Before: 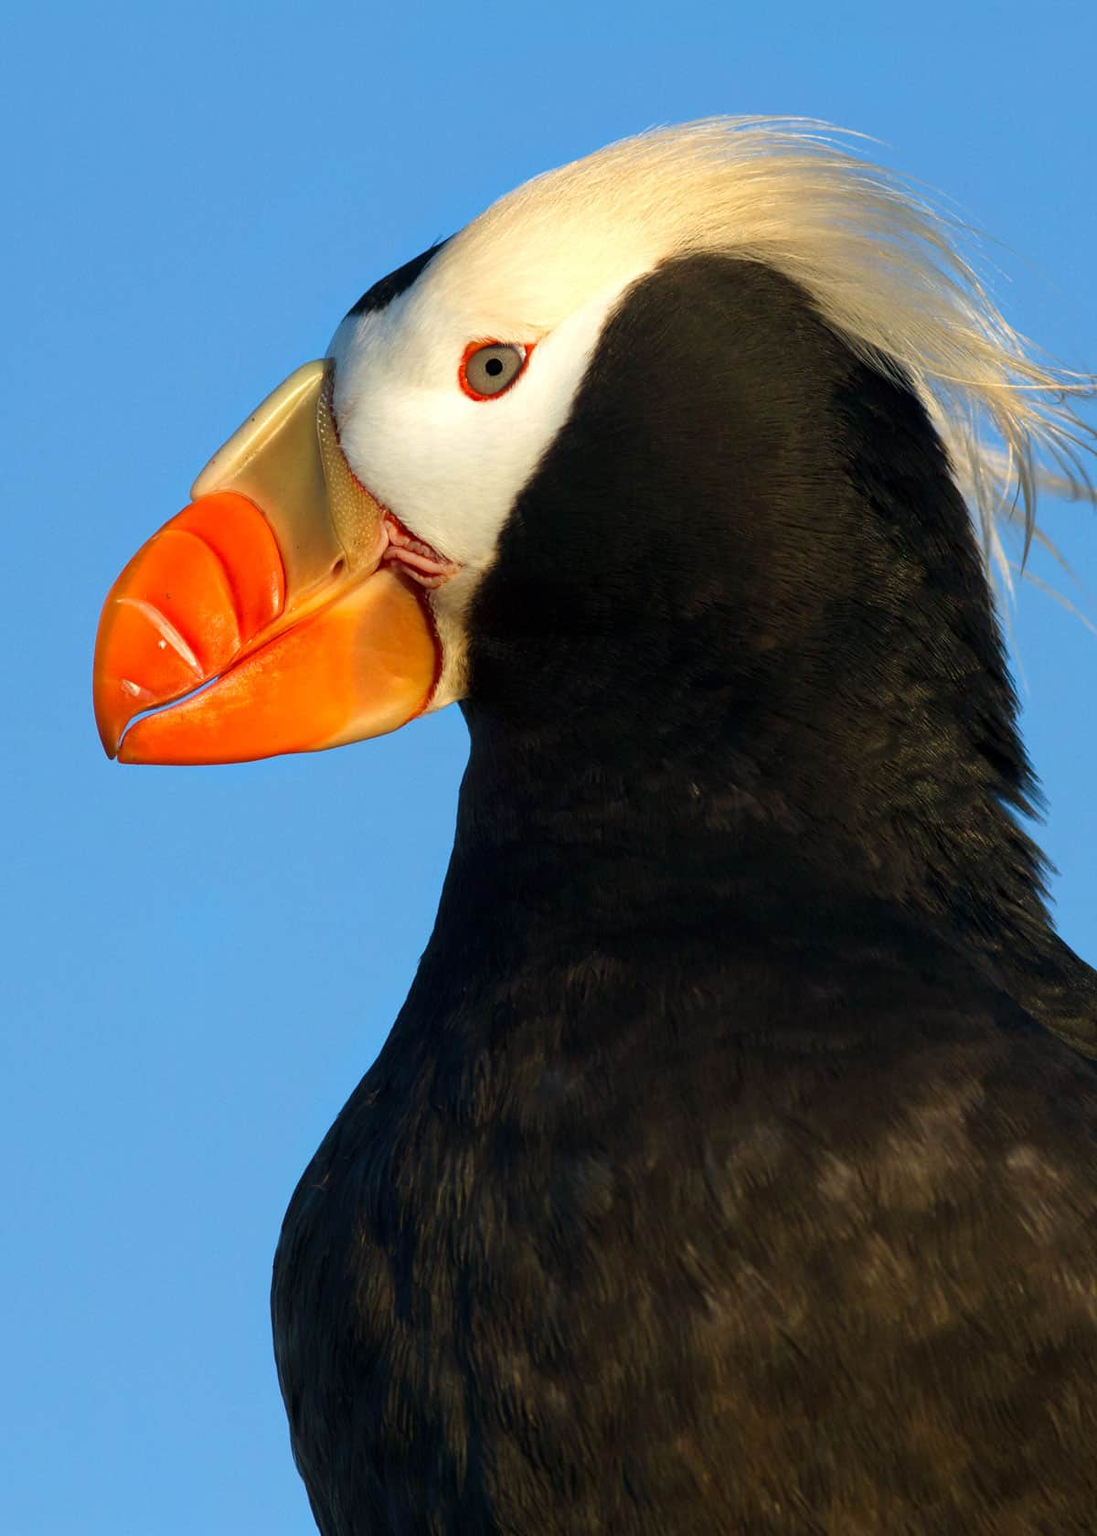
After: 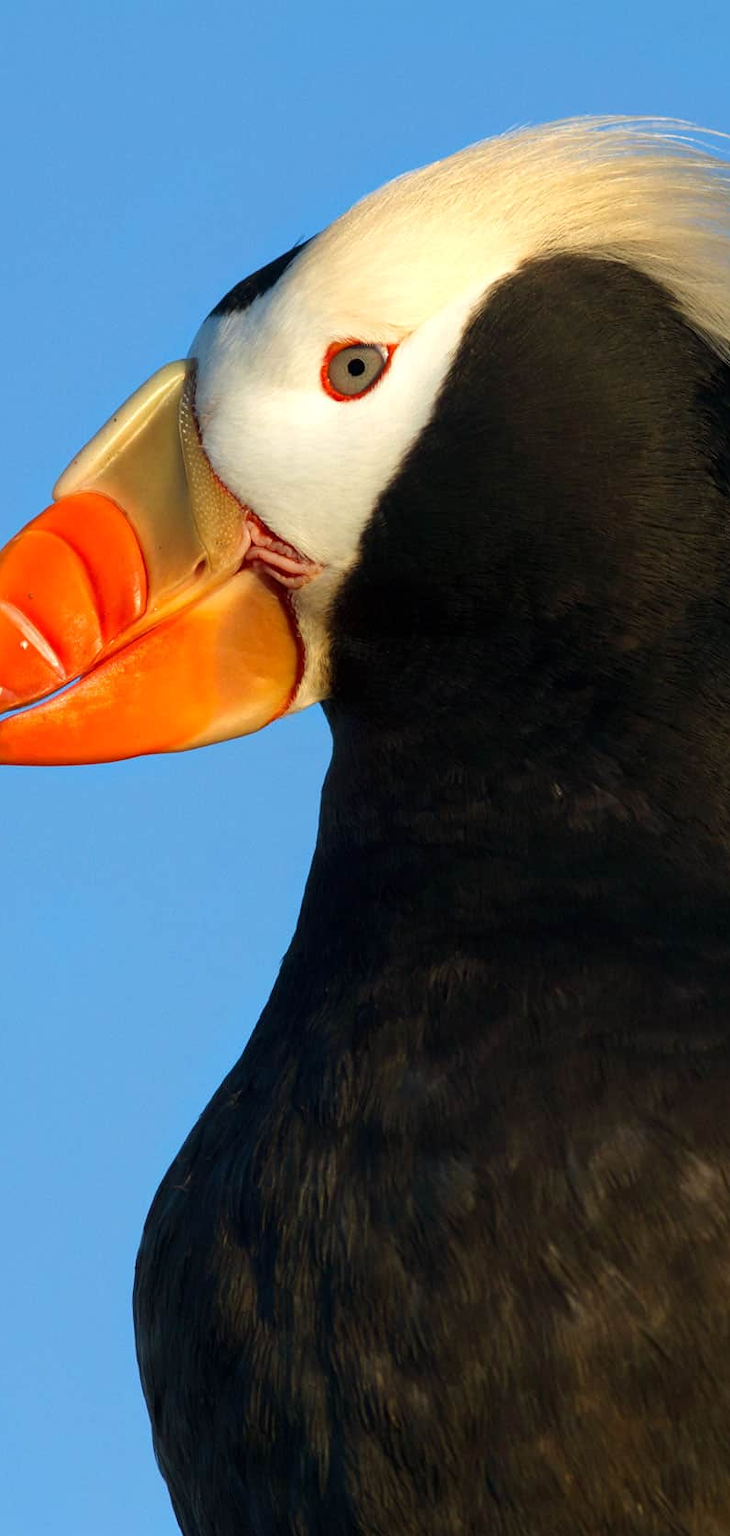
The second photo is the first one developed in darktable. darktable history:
crop and rotate: left 12.648%, right 20.685%
exposure: exposure 0.02 EV, compensate highlight preservation false
